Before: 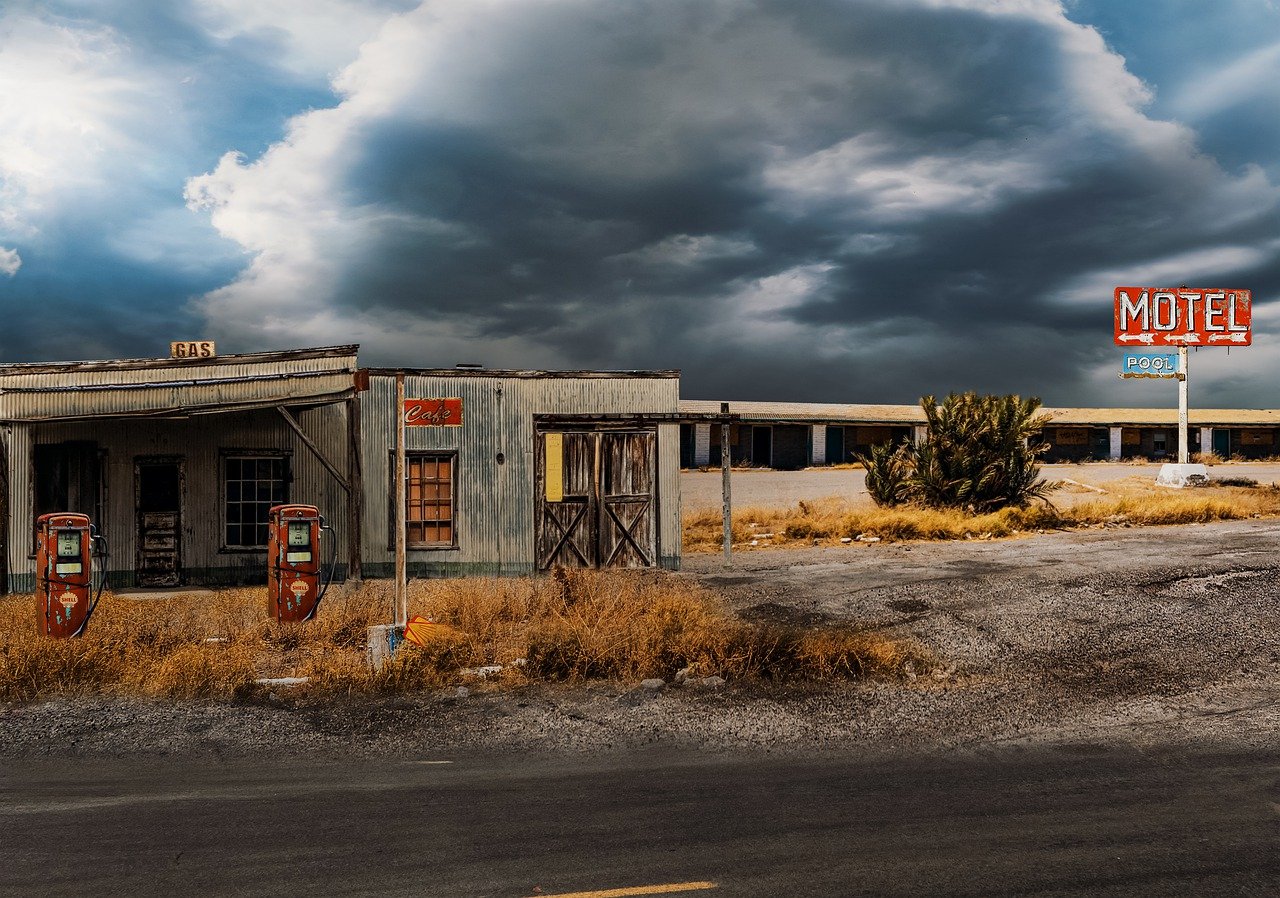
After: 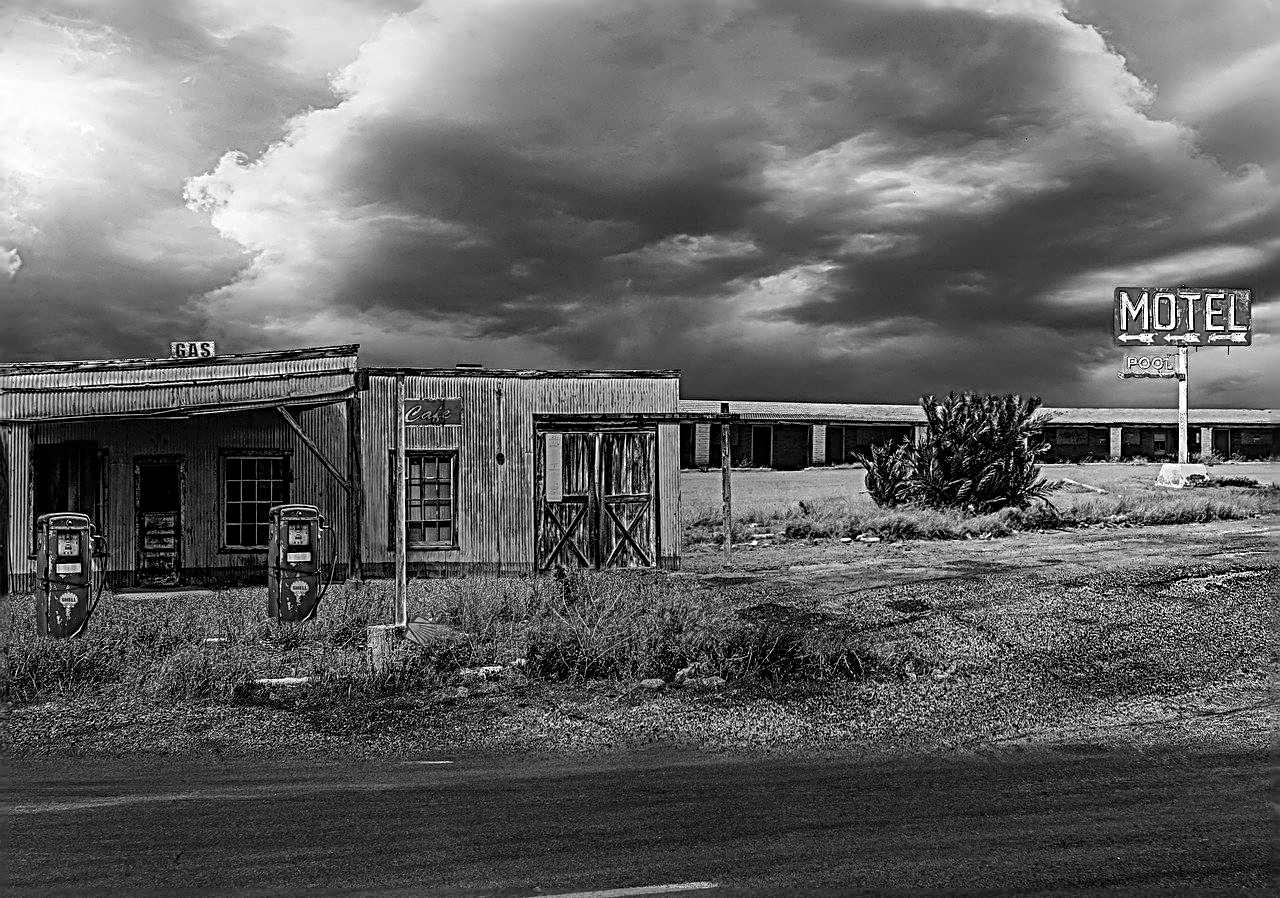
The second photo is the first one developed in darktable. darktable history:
color calibration: output gray [0.21, 0.42, 0.37, 0], gray › normalize channels true, illuminant same as pipeline (D50), adaptation XYZ, x 0.346, y 0.359, gamut compression 0
local contrast: on, module defaults
sharpen: radius 3.69, amount 0.928
white balance: red 0.948, green 1.02, blue 1.176
